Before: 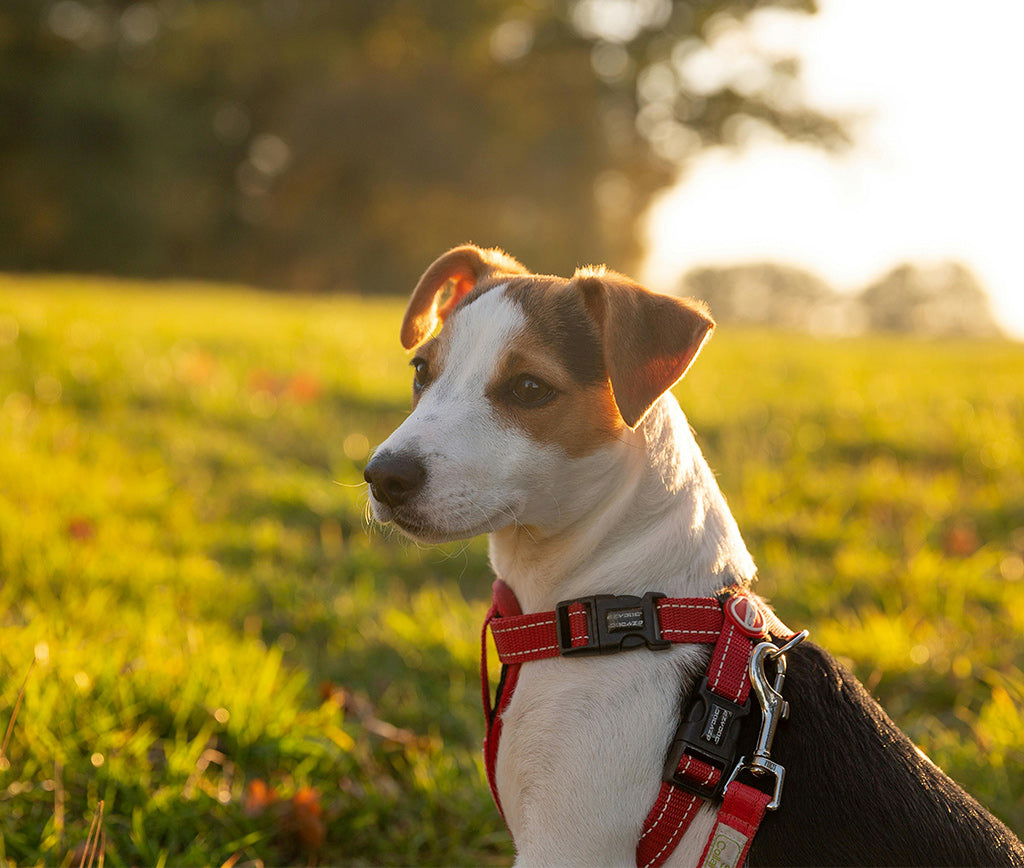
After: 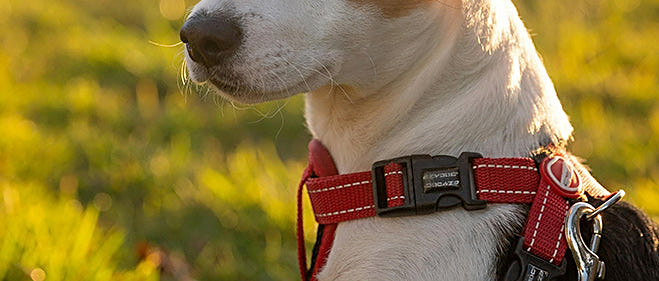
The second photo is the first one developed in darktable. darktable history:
crop: left 18.055%, top 50.746%, right 17.529%, bottom 16.831%
sharpen: on, module defaults
